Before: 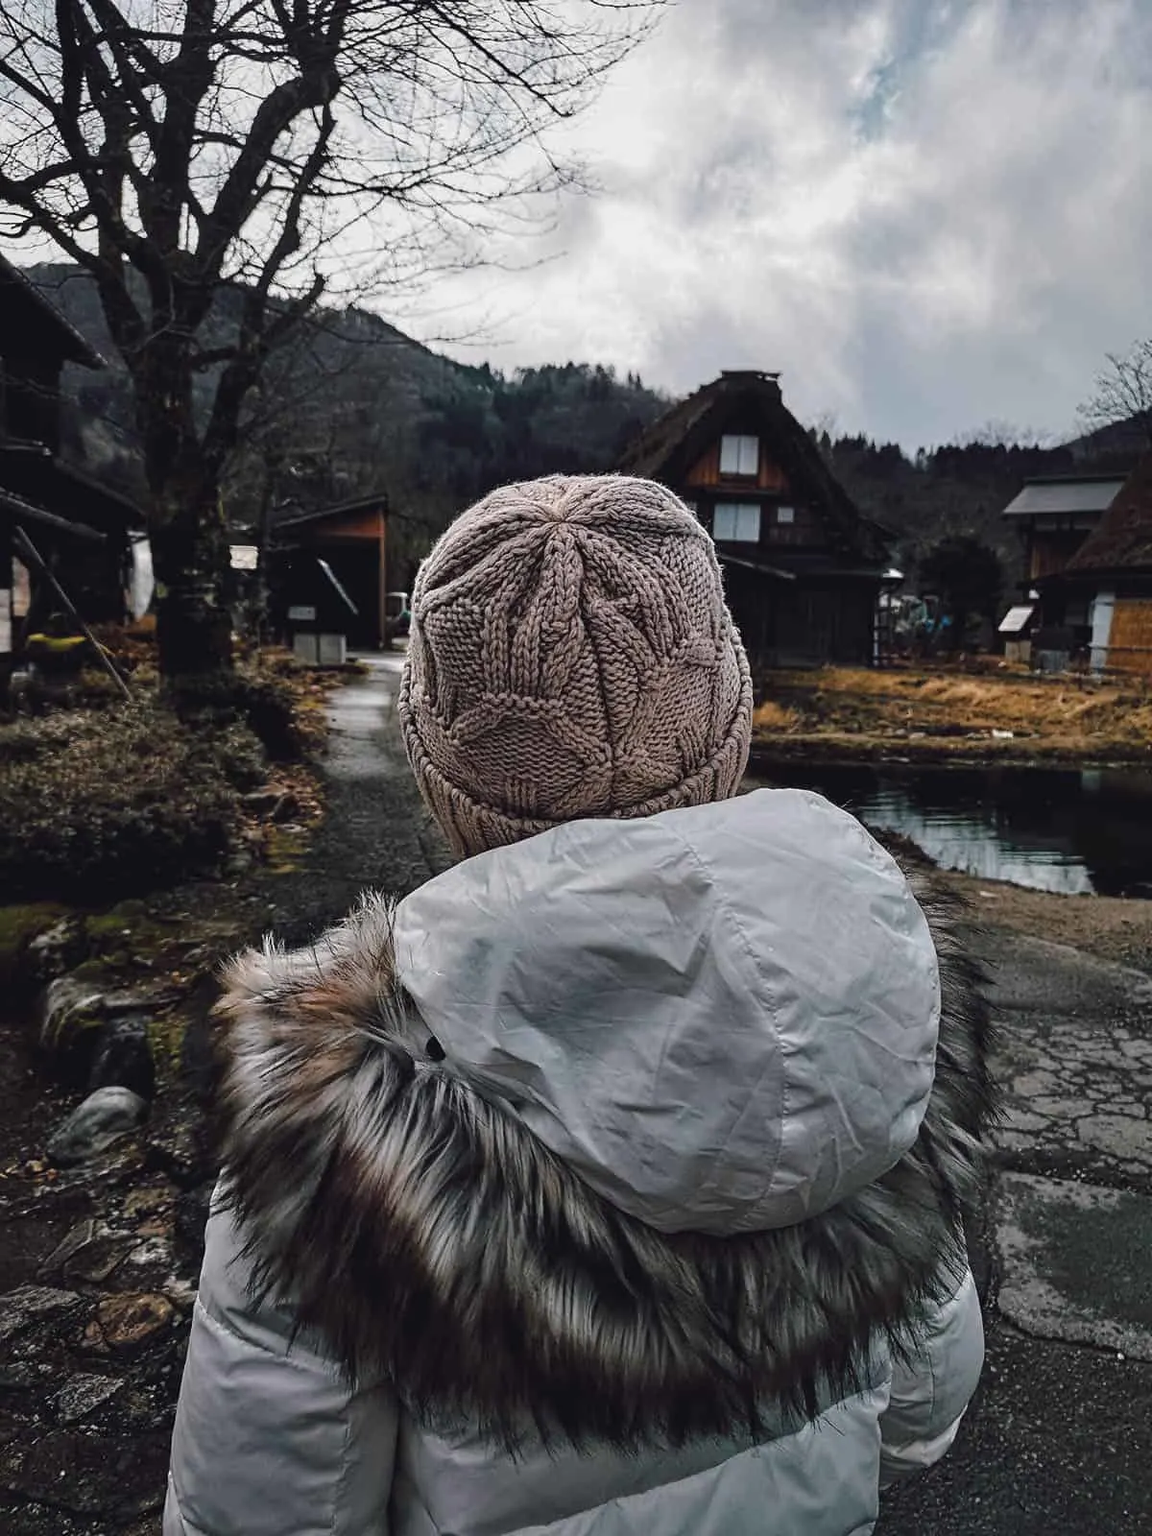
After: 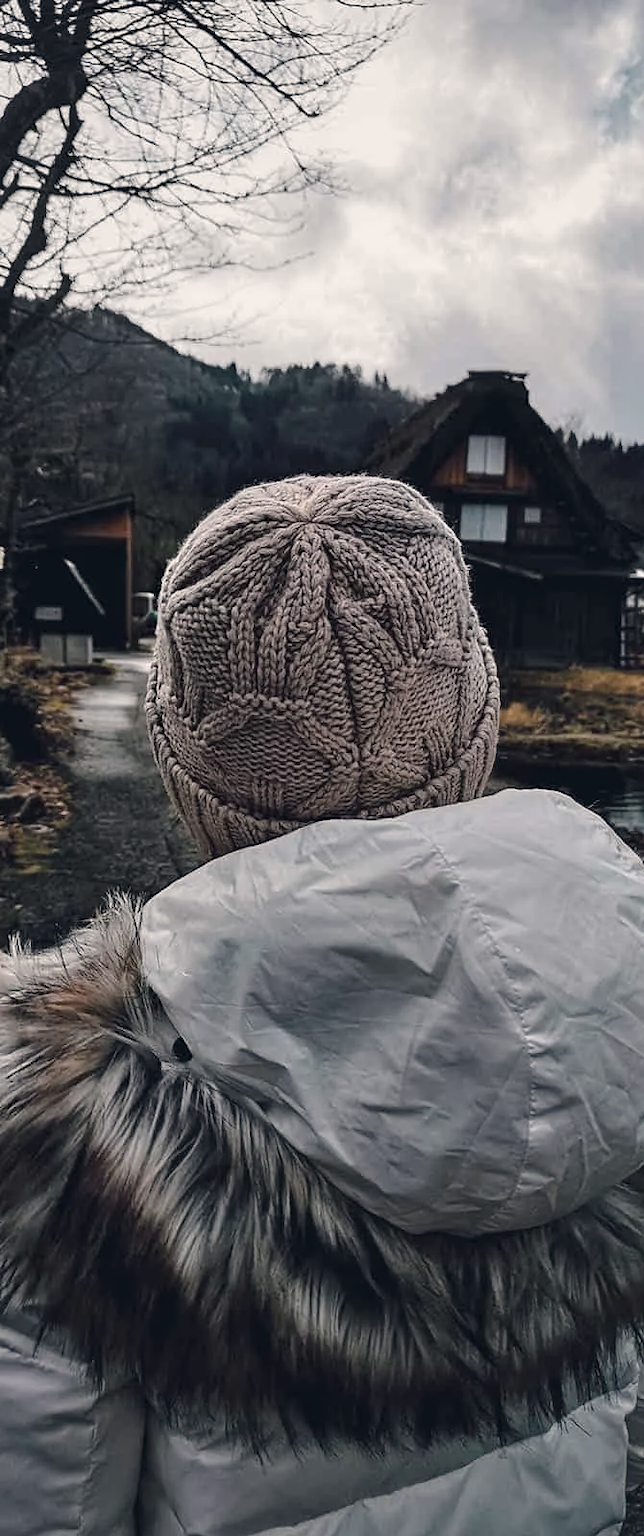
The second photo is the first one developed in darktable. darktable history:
color correction: highlights a* 2.8, highlights b* 5.02, shadows a* -2.29, shadows b* -4.95, saturation 0.766
crop: left 22.014%, right 22.025%, bottom 0.001%
